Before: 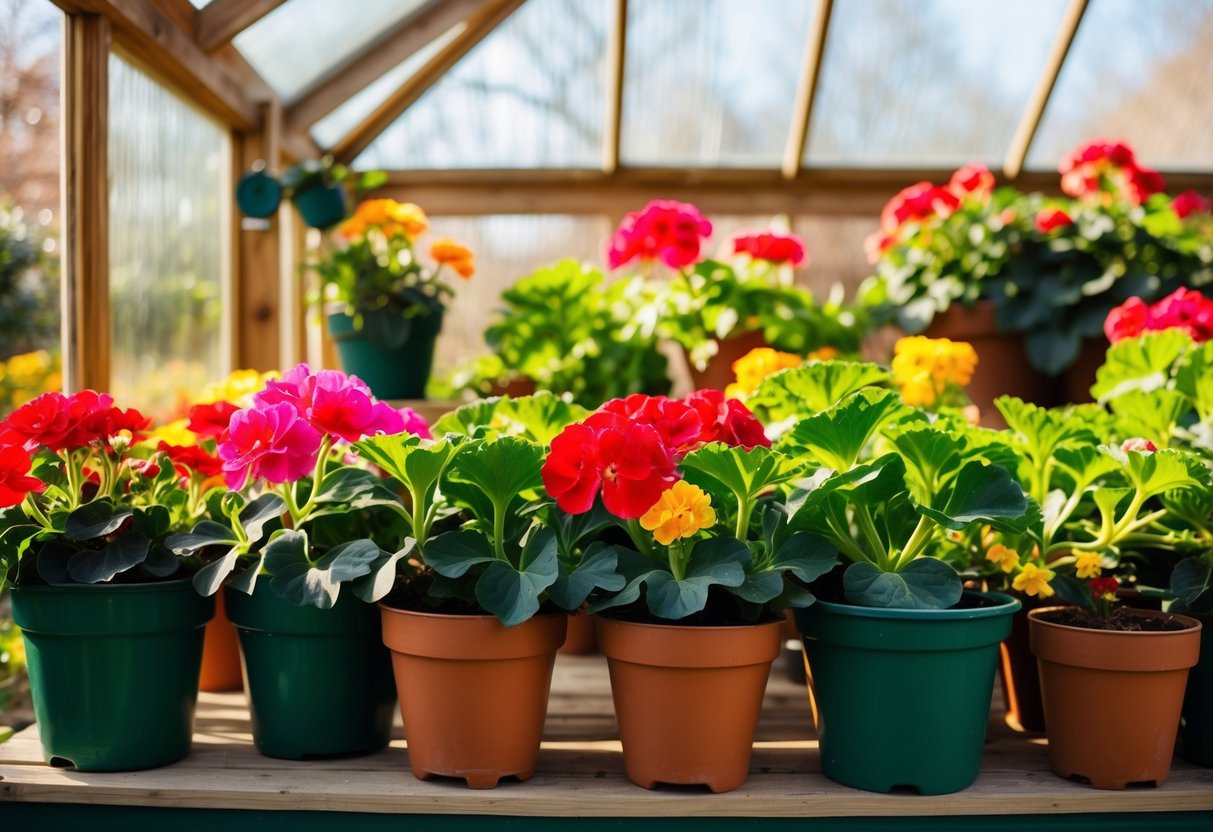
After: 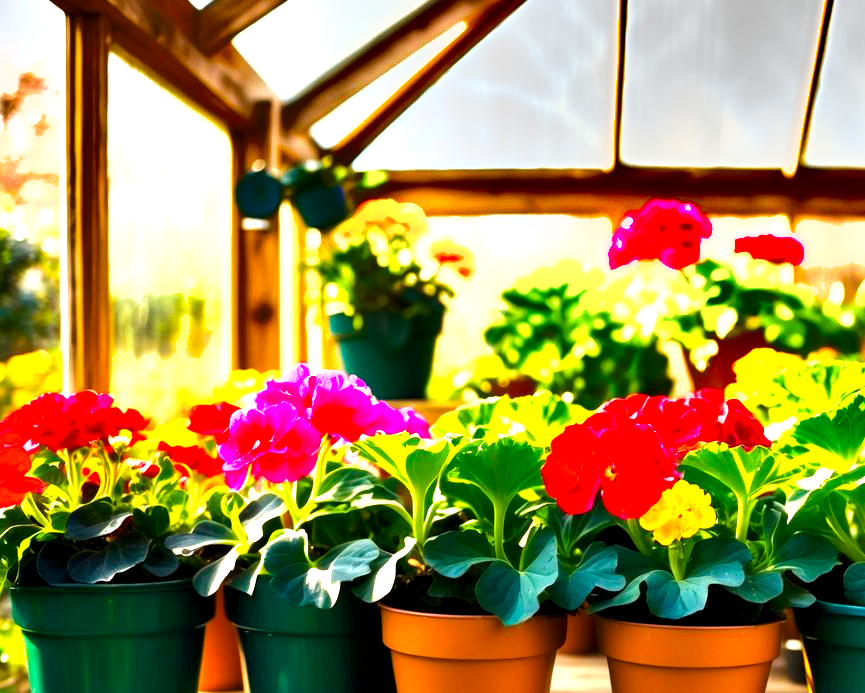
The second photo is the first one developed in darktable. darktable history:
shadows and highlights: low approximation 0.01, soften with gaussian
crop: right 28.657%, bottom 16.636%
exposure: black level correction 0, exposure 1.458 EV, compensate highlight preservation false
color balance rgb: shadows lift › luminance -19.606%, global offset › luminance -0.839%, linear chroma grading › shadows 9.658%, linear chroma grading › highlights 9.175%, linear chroma grading › global chroma 15.157%, linear chroma grading › mid-tones 14.988%, perceptual saturation grading › global saturation 14.573%, global vibrance 11.58%, contrast 5.055%
velvia: on, module defaults
